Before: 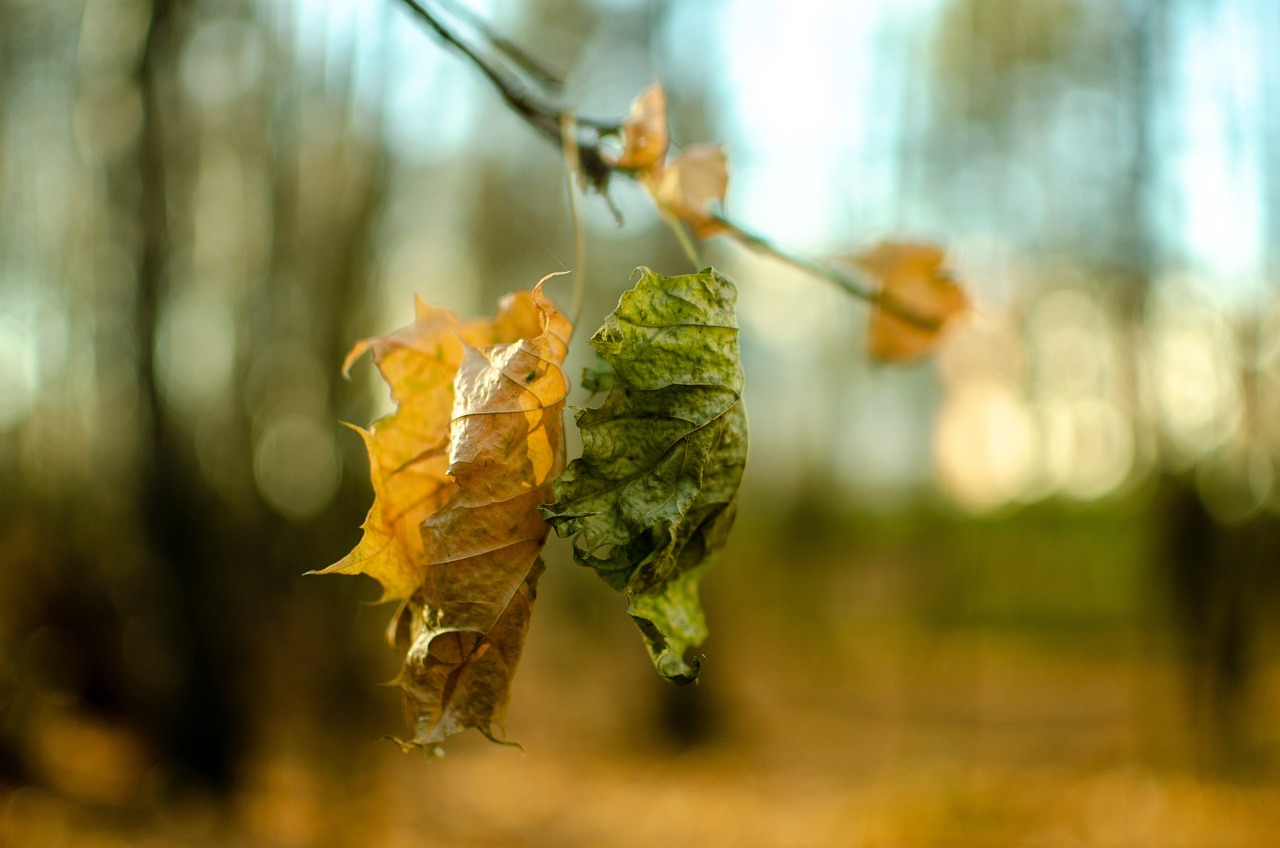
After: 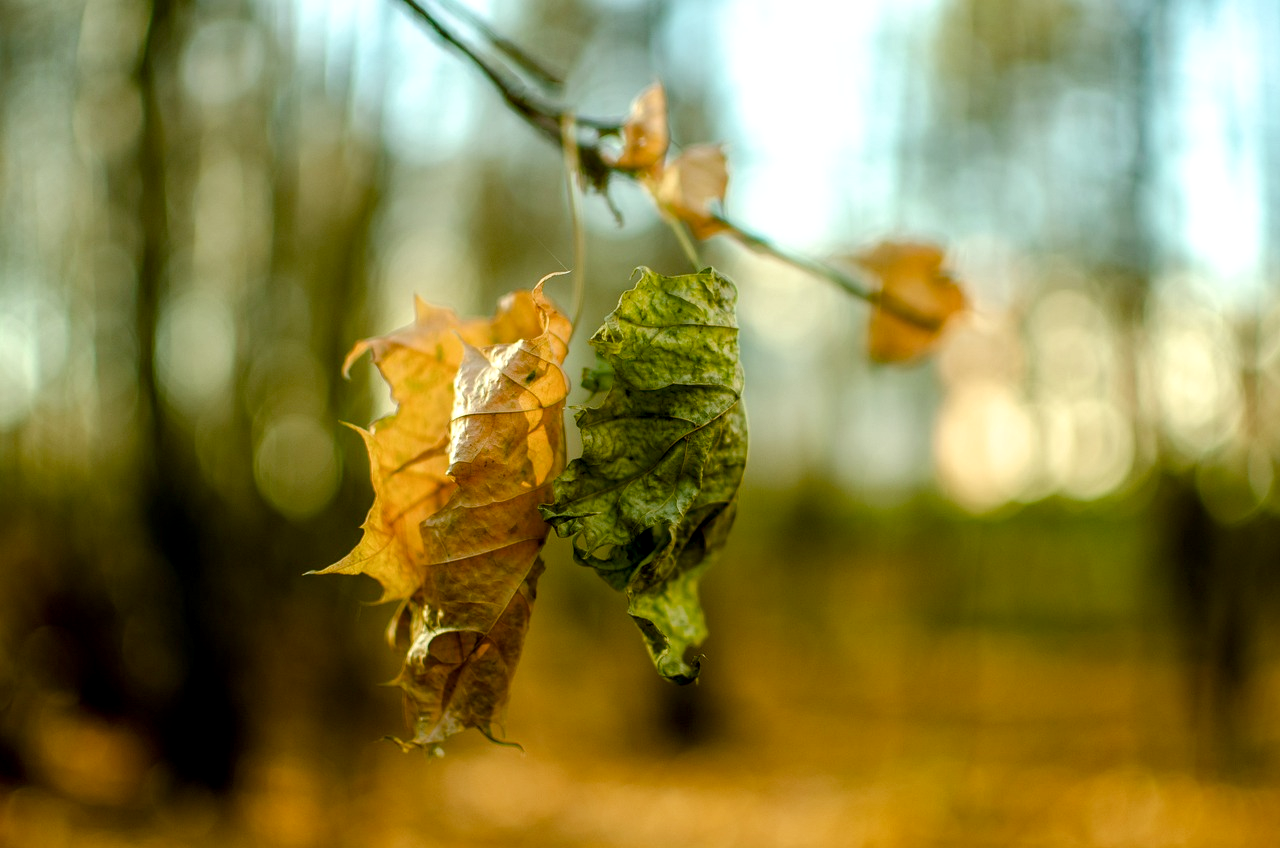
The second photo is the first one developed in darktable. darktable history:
local contrast: on, module defaults
color balance rgb: perceptual saturation grading › global saturation 20%, perceptual saturation grading › highlights -25%, perceptual saturation grading › shadows 25%
